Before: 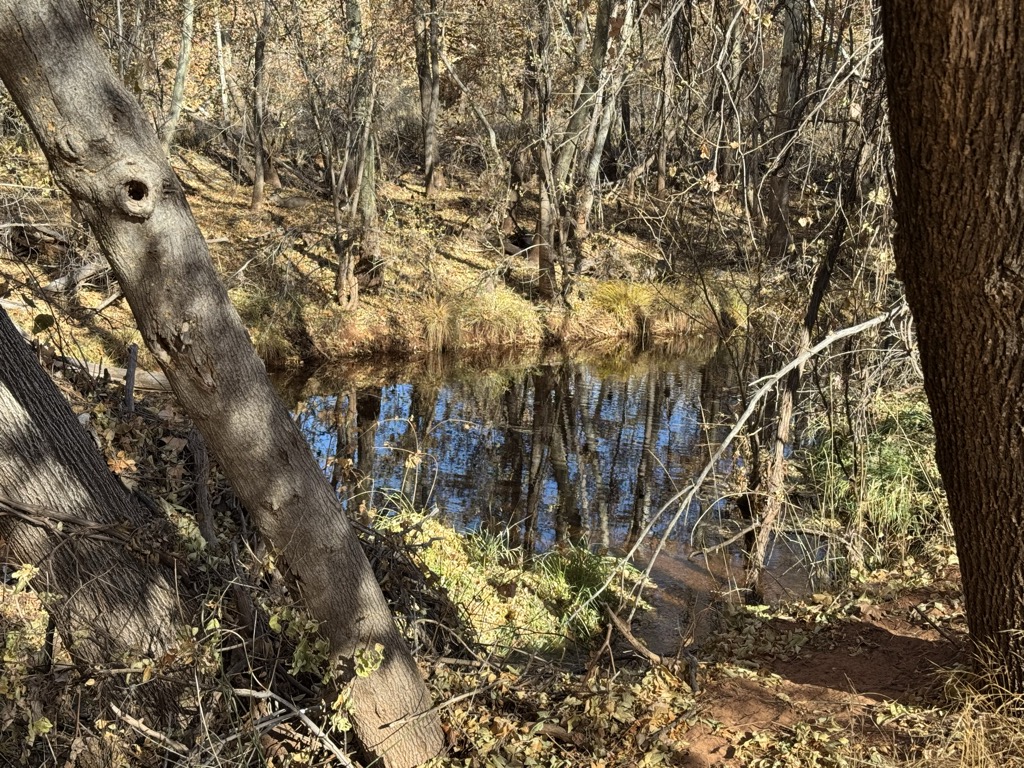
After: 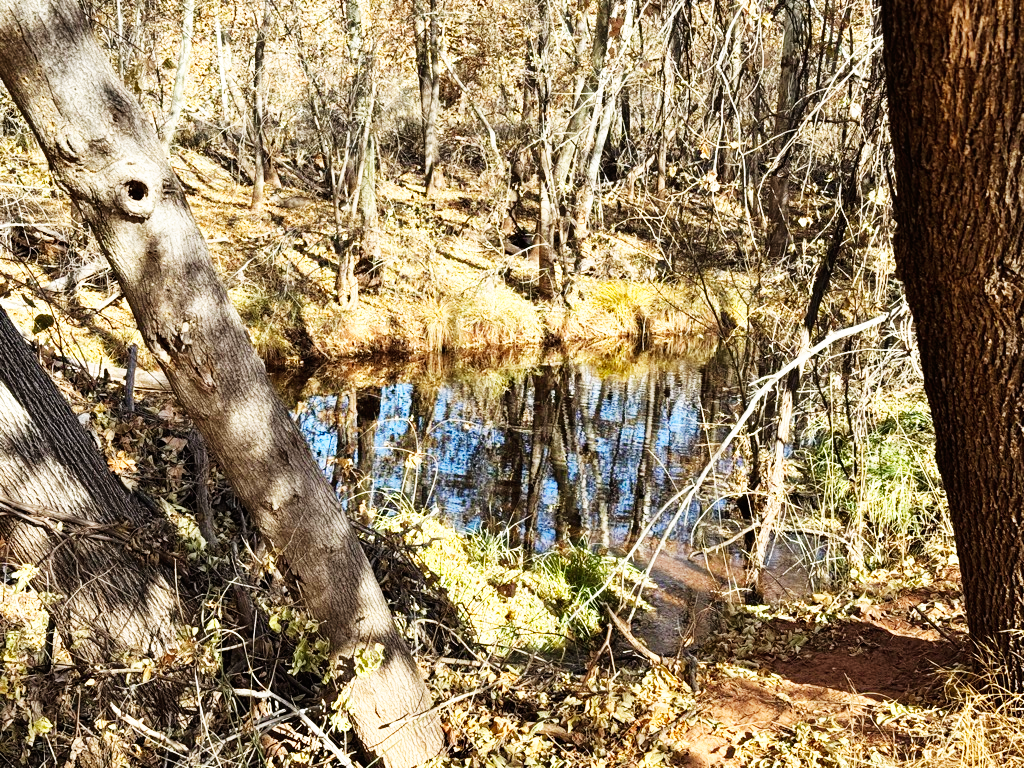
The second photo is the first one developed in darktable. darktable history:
base curve: curves: ch0 [(0, 0) (0.007, 0.004) (0.027, 0.03) (0.046, 0.07) (0.207, 0.54) (0.442, 0.872) (0.673, 0.972) (1, 1)], preserve colors none
color zones: curves: ch1 [(0, 0.469) (0.01, 0.469) (0.12, 0.446) (0.248, 0.469) (0.5, 0.5) (0.748, 0.5) (0.99, 0.469) (1, 0.469)]
